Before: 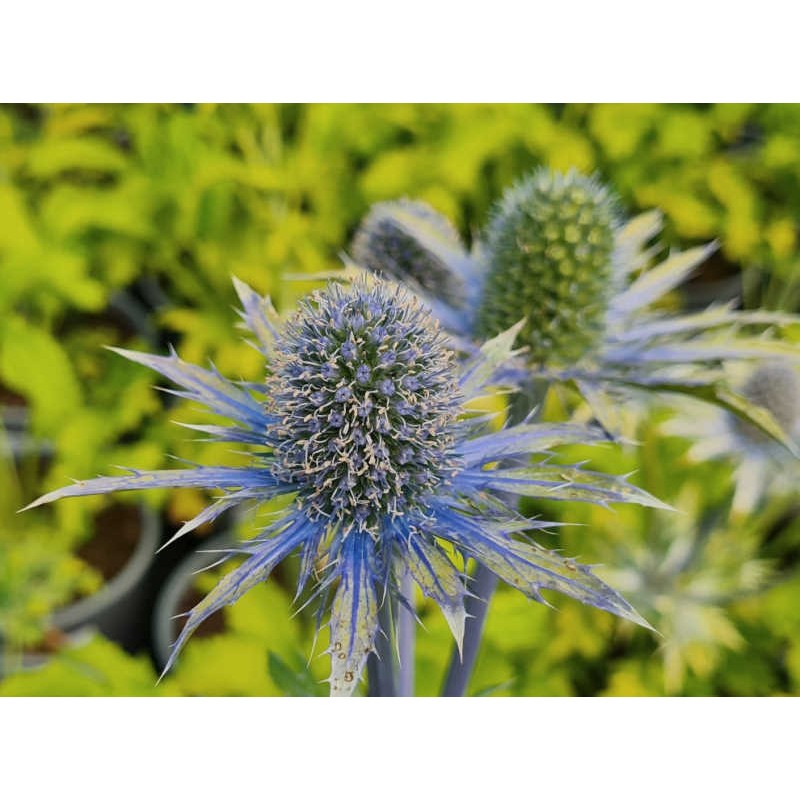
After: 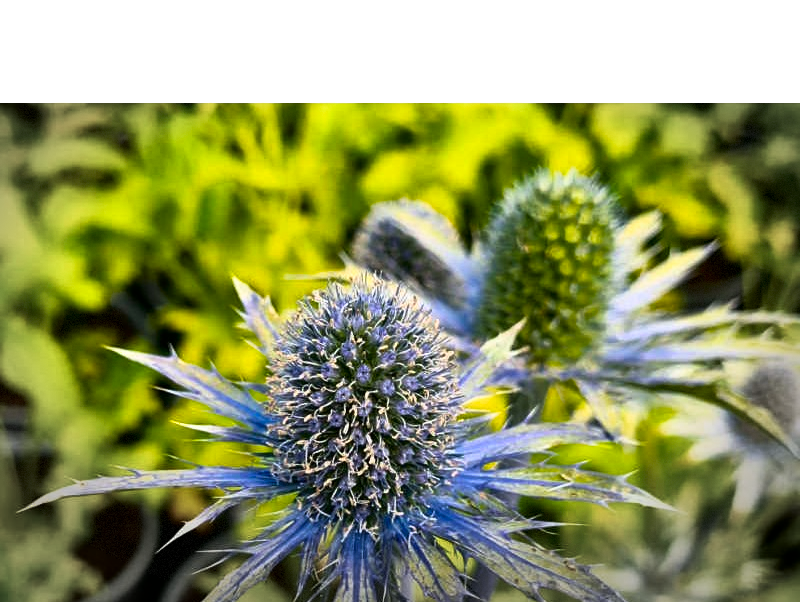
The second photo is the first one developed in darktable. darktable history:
crop: bottom 24.739%
color balance rgb: linear chroma grading › global chroma 15.202%, perceptual saturation grading › global saturation 9.745%, perceptual brilliance grading › global brilliance 14.453%, perceptual brilliance grading › shadows -34.983%, global vibrance 25.093%, contrast 10.488%
vignetting: fall-off start 69.99%, width/height ratio 1.335, dithering 8-bit output
shadows and highlights: shadows -62.96, white point adjustment -5.07, highlights 60.66
